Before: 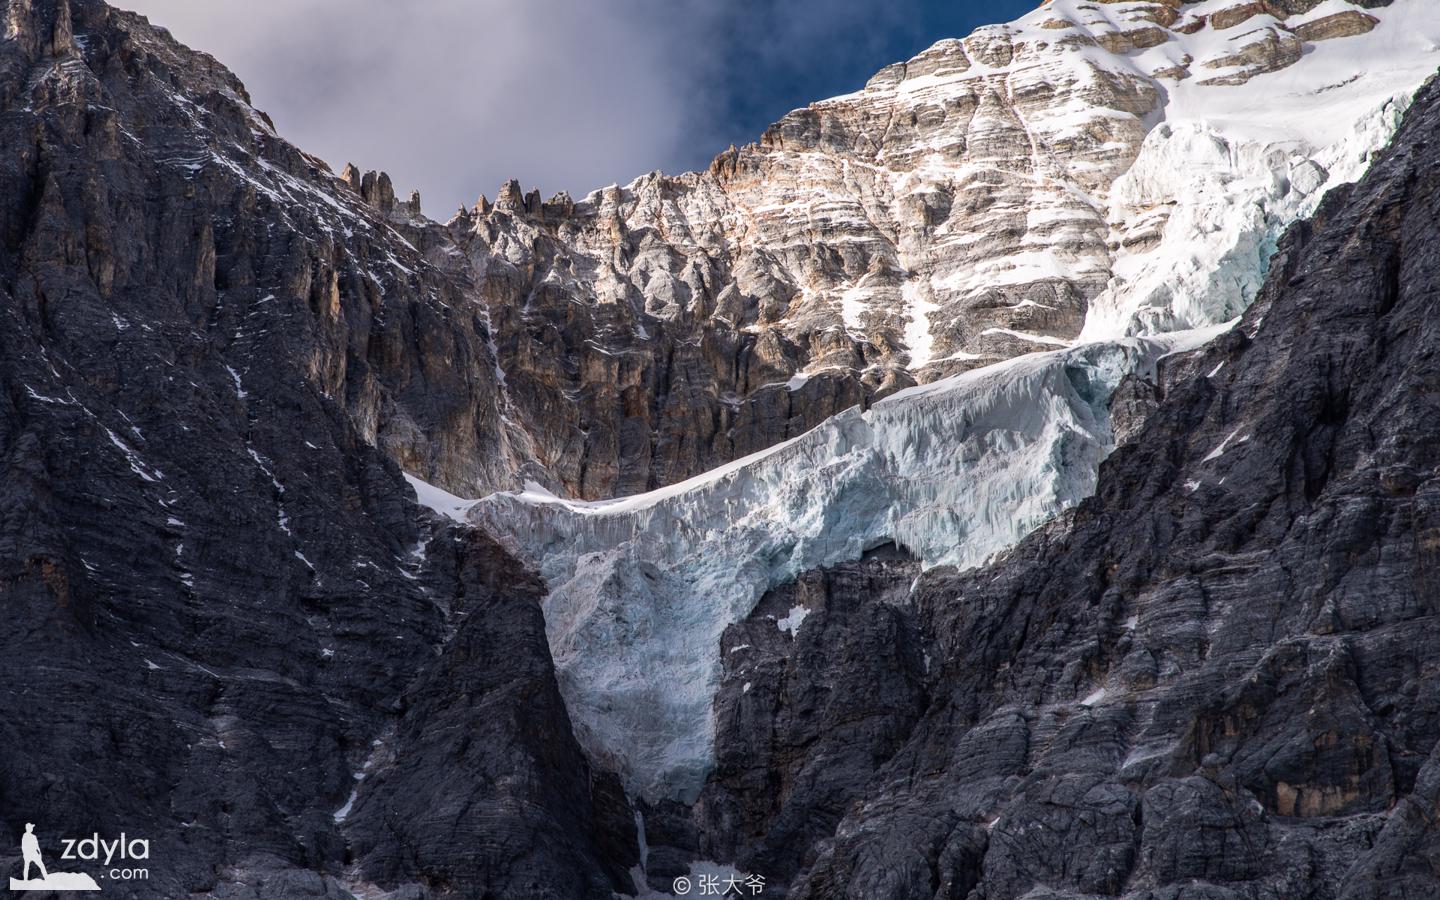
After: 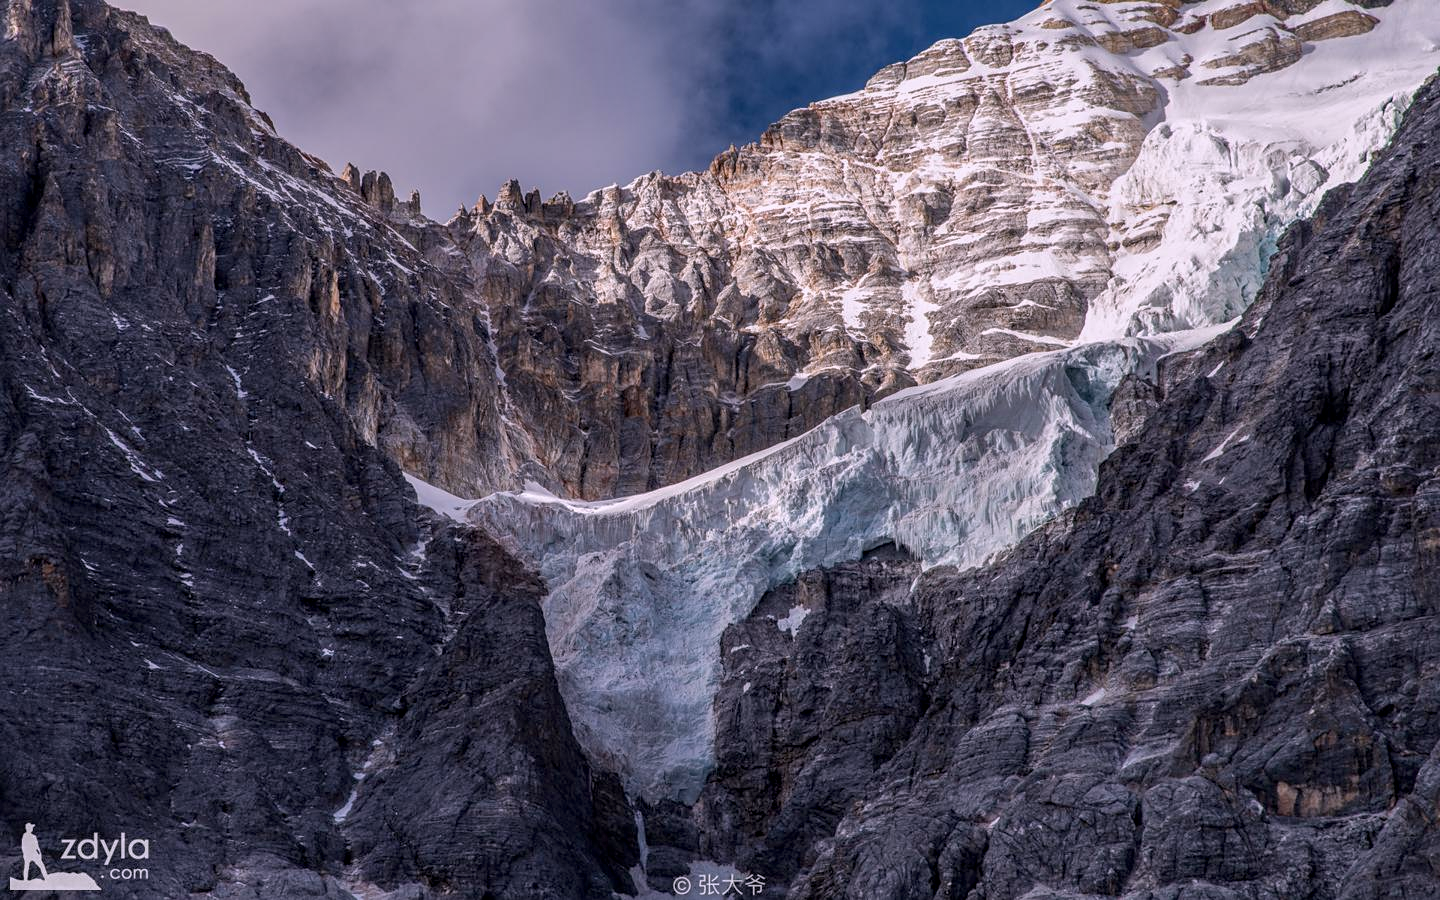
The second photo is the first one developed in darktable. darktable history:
tone equalizer: -8 EV 0.25 EV, -7 EV 0.417 EV, -6 EV 0.417 EV, -5 EV 0.25 EV, -3 EV -0.25 EV, -2 EV -0.417 EV, -1 EV -0.417 EV, +0 EV -0.25 EV, edges refinement/feathering 500, mask exposure compensation -1.57 EV, preserve details guided filter
white balance: red 1.05, blue 1.072
local contrast: on, module defaults
sharpen: amount 0.2
